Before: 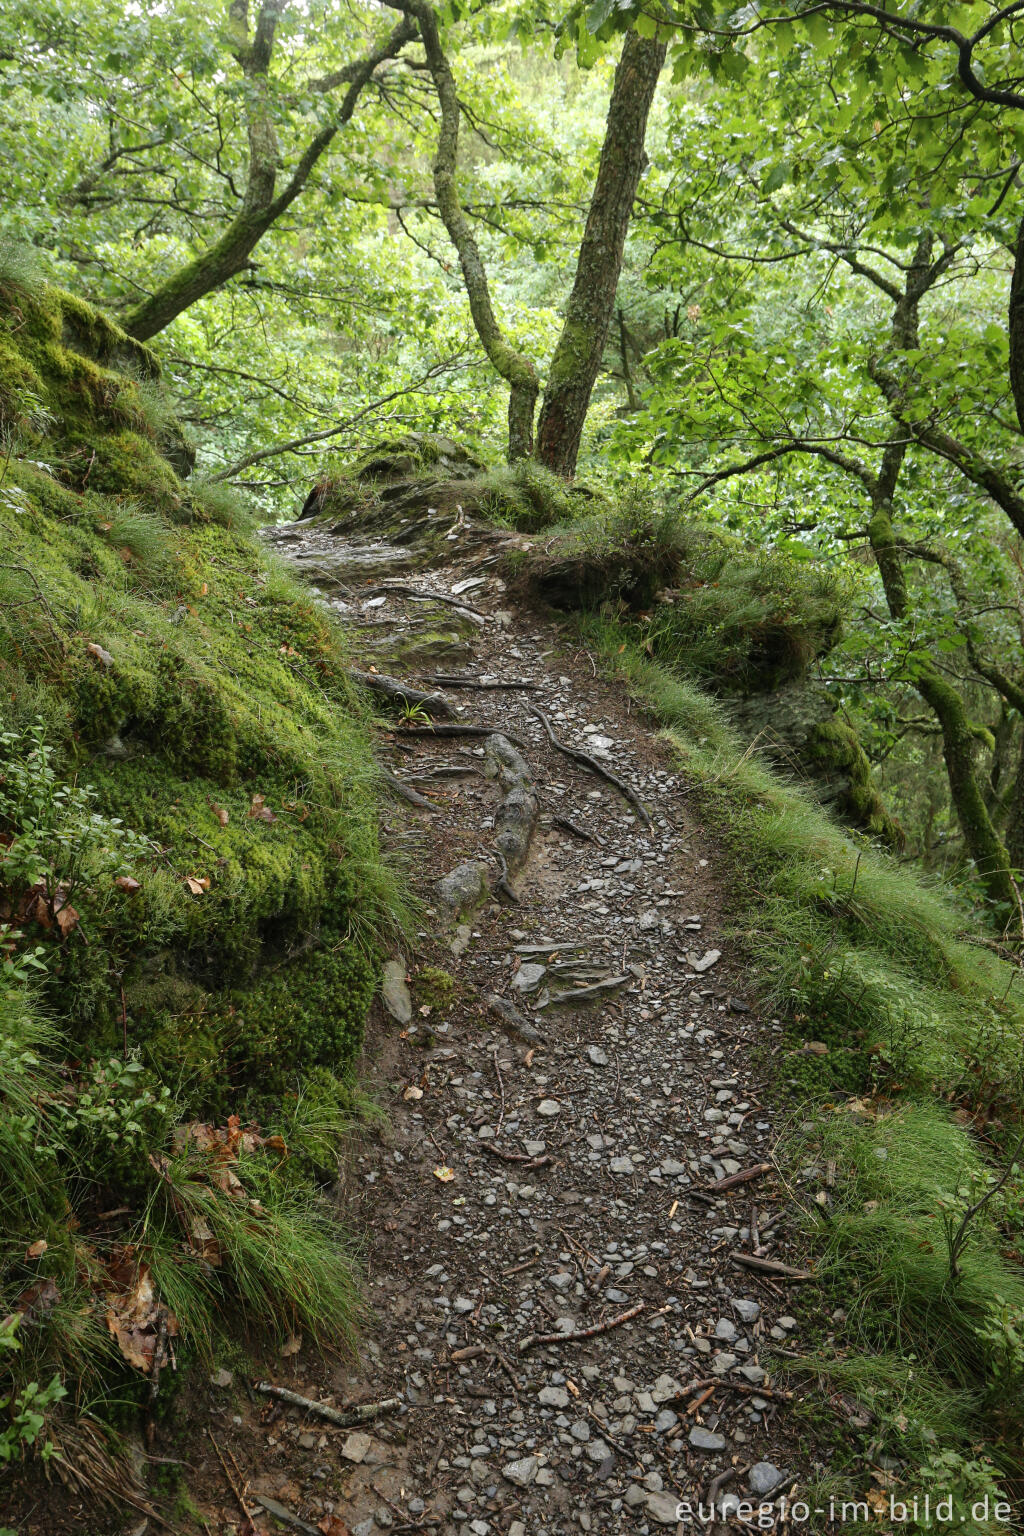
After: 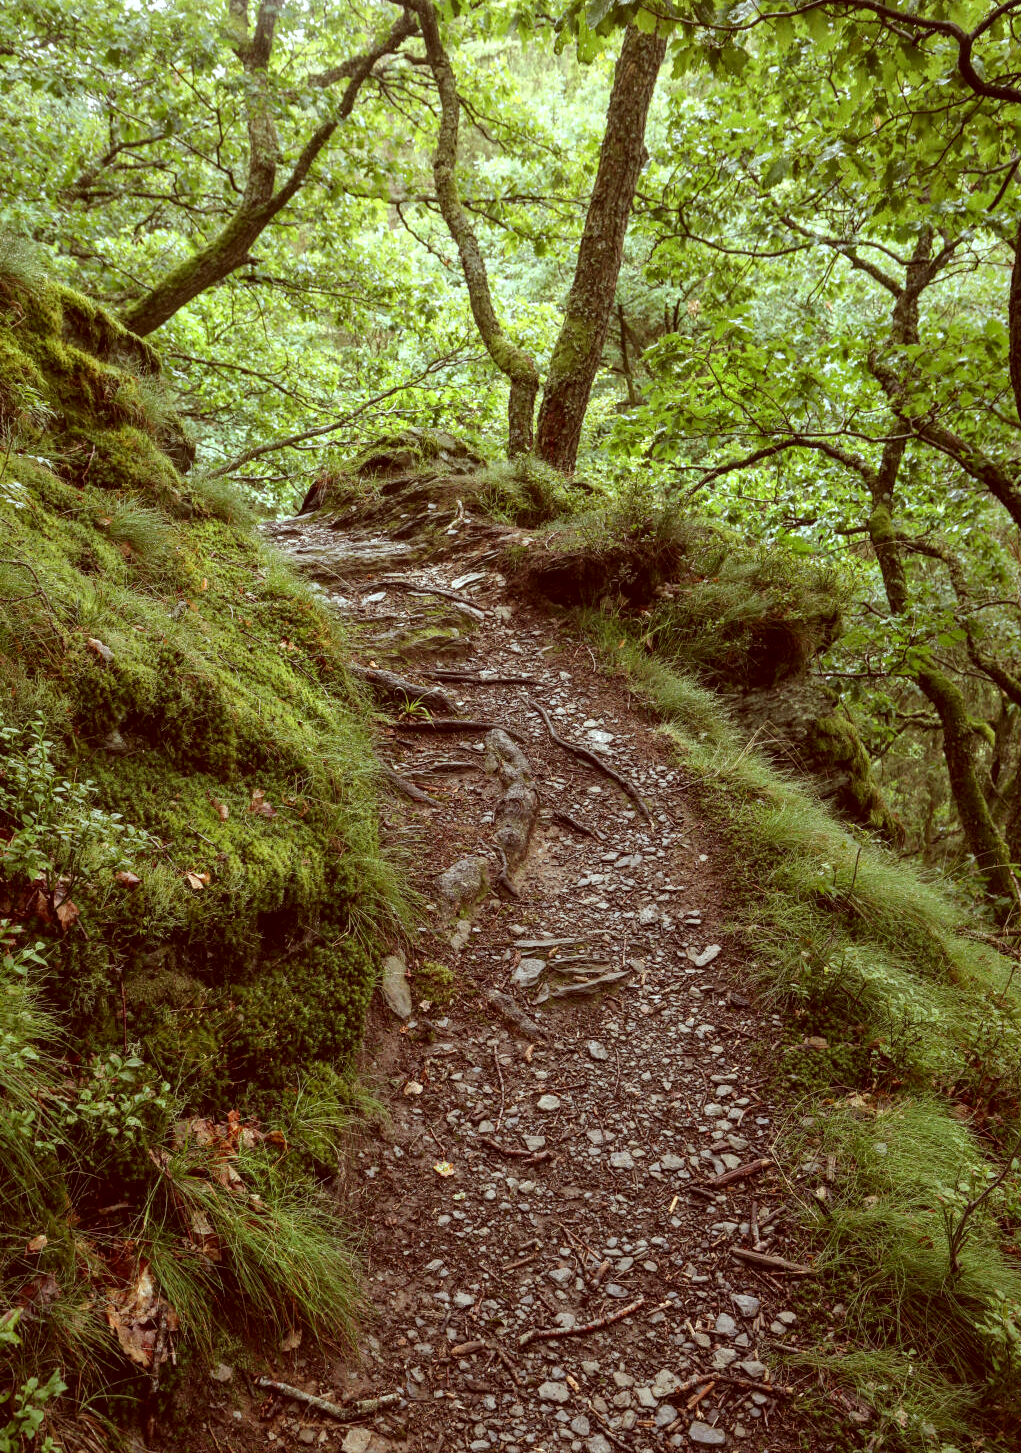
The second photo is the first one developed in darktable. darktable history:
crop: top 0.357%, right 0.26%, bottom 5.001%
color correction: highlights a* -7.22, highlights b* -0.193, shadows a* 20.37, shadows b* 12.28
local contrast: detail 130%
